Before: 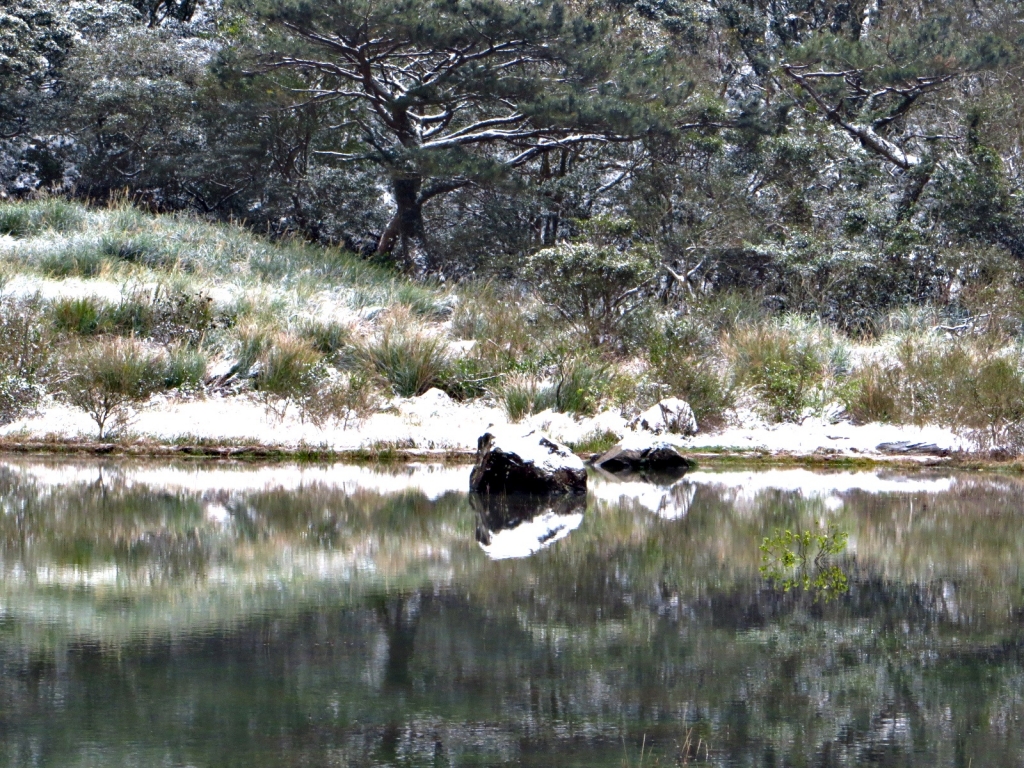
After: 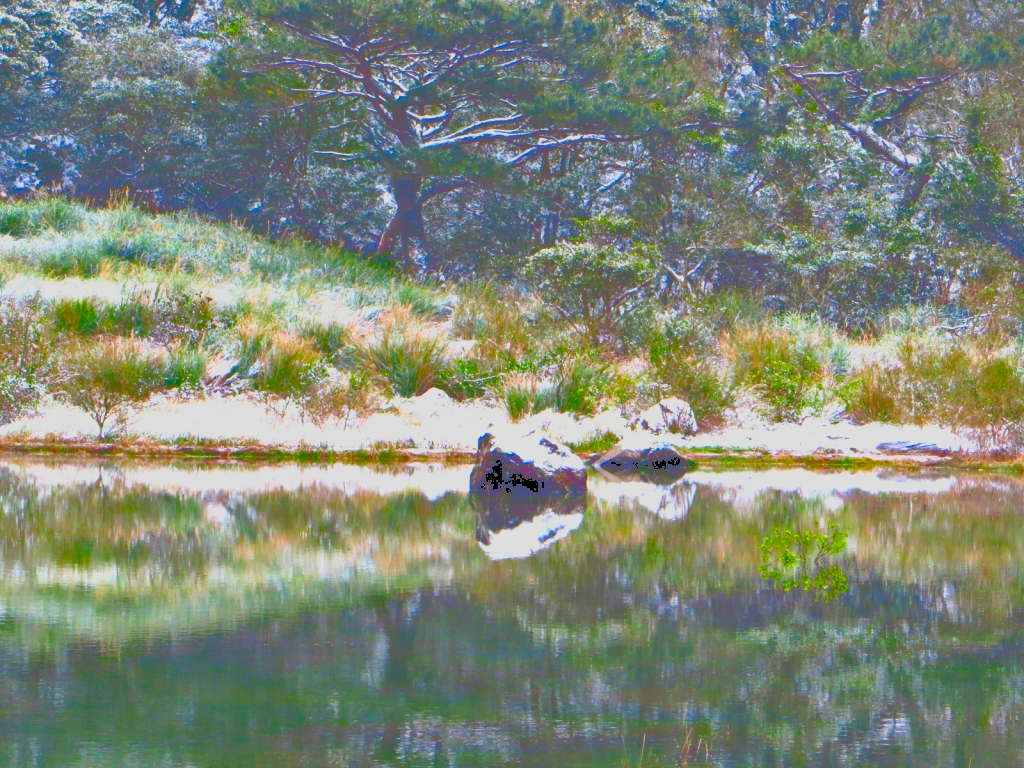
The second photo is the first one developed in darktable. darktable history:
color balance rgb: perceptual saturation grading › global saturation -1.592%, perceptual saturation grading › highlights -7.063%, perceptual saturation grading › mid-tones 8.281%, perceptual saturation grading › shadows 3.15%, contrast -29.682%
contrast brightness saturation: contrast 0.038, saturation 0.155
color correction: highlights b* -0.018, saturation 2.14
tone curve: curves: ch0 [(0, 0) (0.003, 0.345) (0.011, 0.345) (0.025, 0.345) (0.044, 0.349) (0.069, 0.353) (0.1, 0.356) (0.136, 0.359) (0.177, 0.366) (0.224, 0.378) (0.277, 0.398) (0.335, 0.429) (0.399, 0.476) (0.468, 0.545) (0.543, 0.624) (0.623, 0.721) (0.709, 0.811) (0.801, 0.876) (0.898, 0.913) (1, 1)], color space Lab, independent channels
